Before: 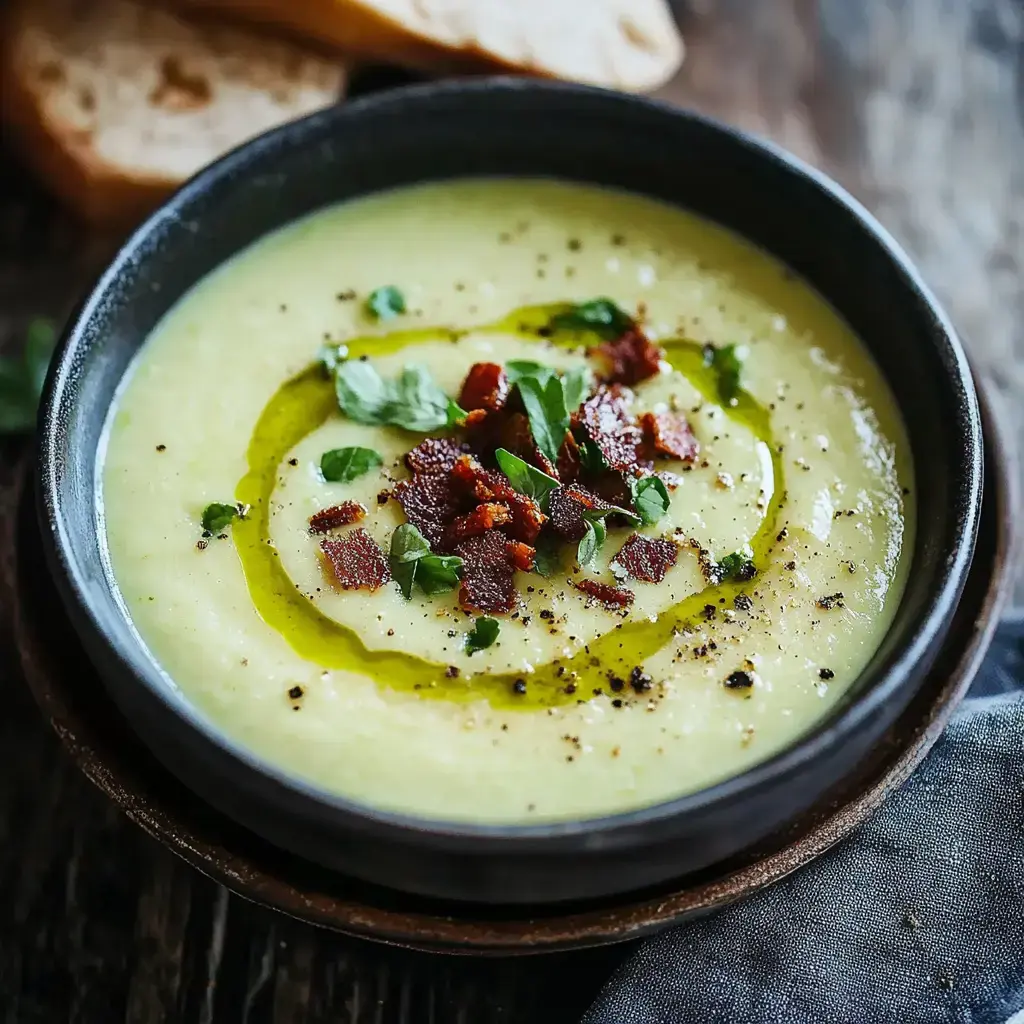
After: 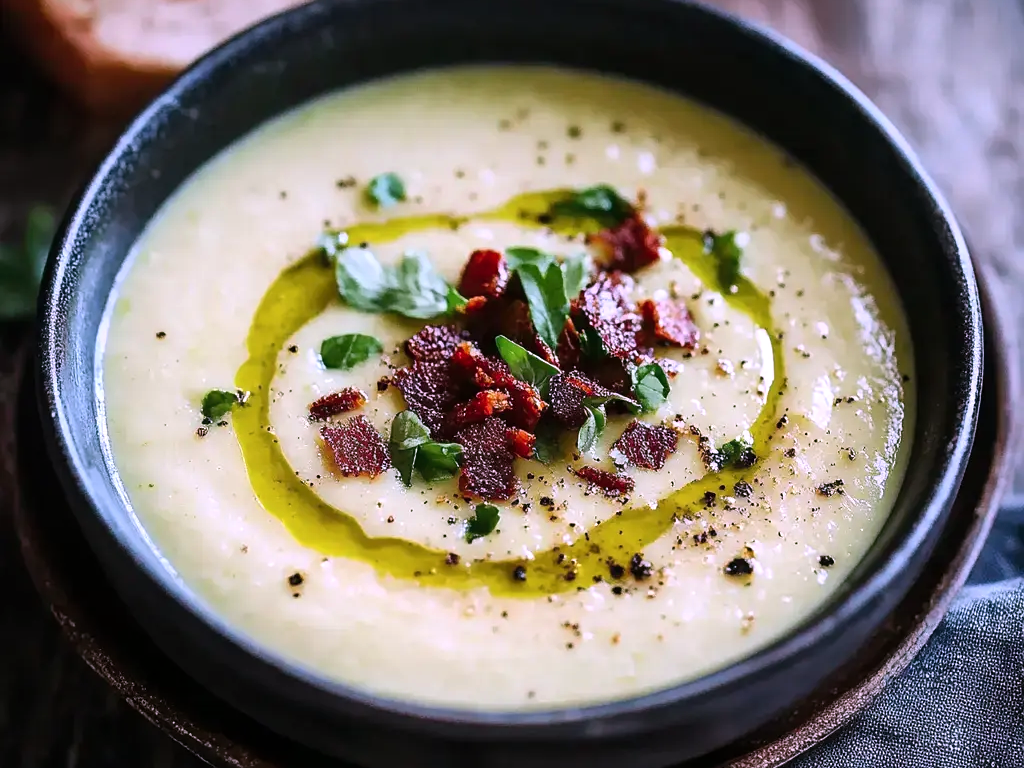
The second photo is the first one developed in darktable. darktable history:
crop: top 11.038%, bottom 13.962%
color balance: contrast 8.5%, output saturation 105%
color correction: highlights a* 15.46, highlights b* -20.56
